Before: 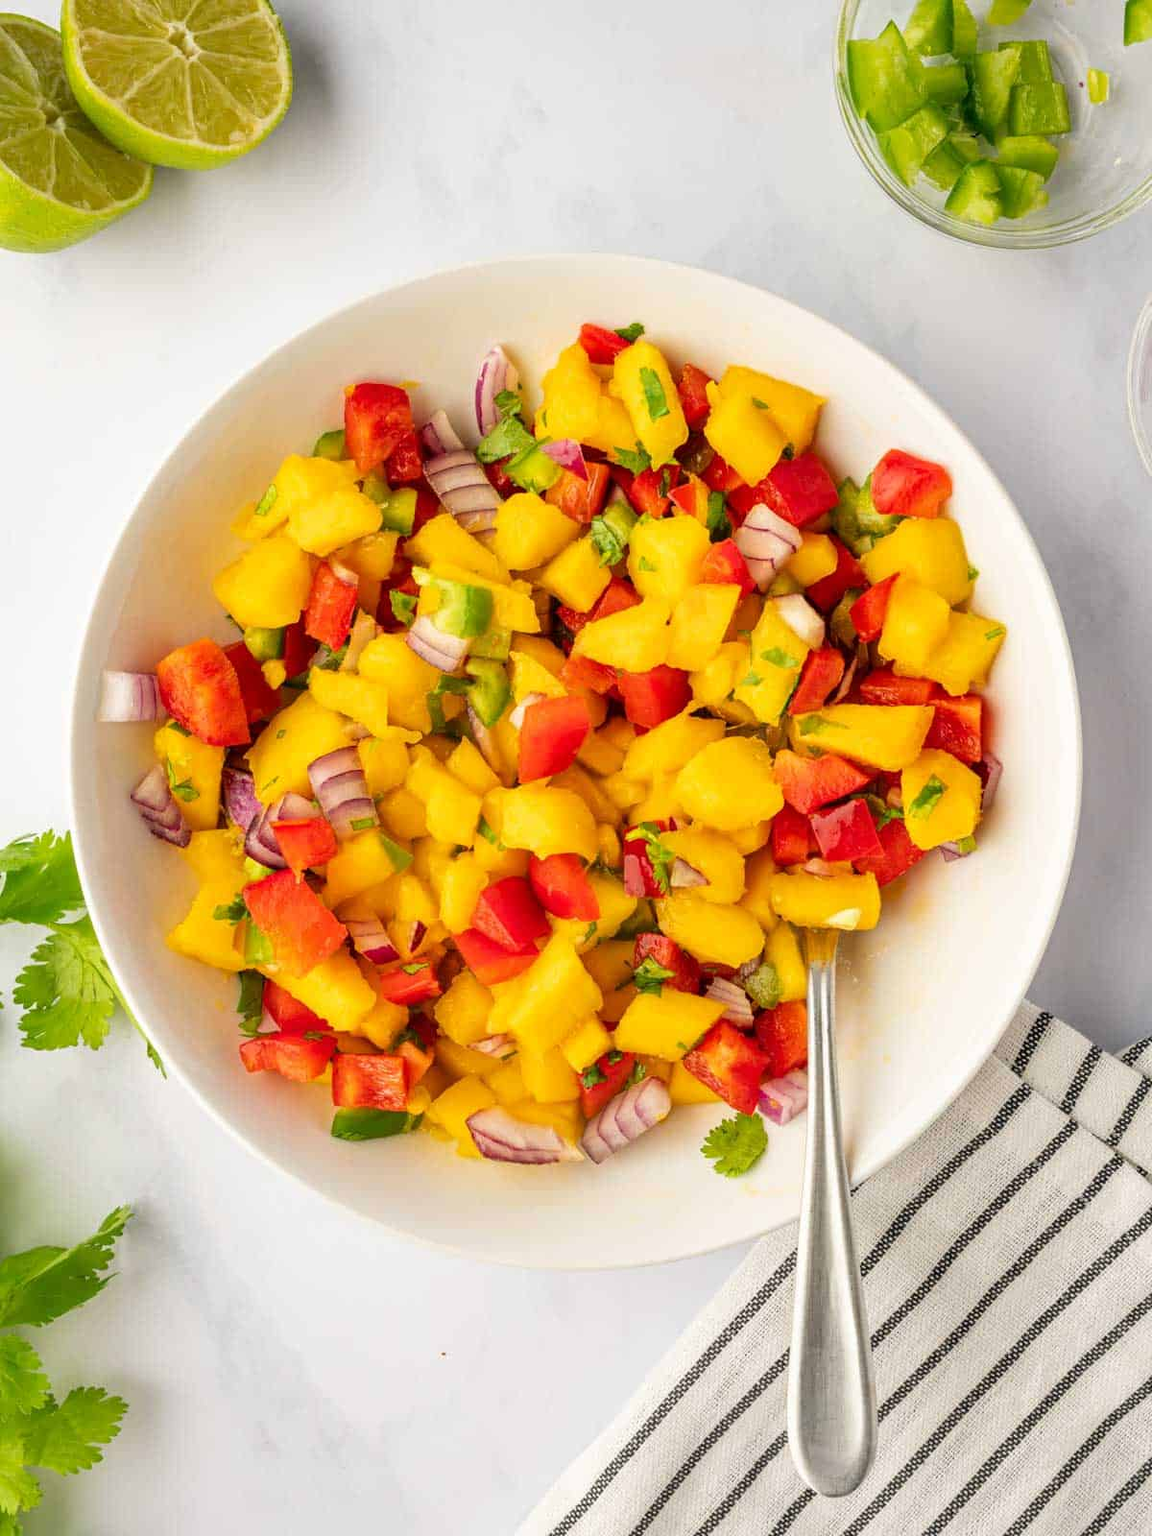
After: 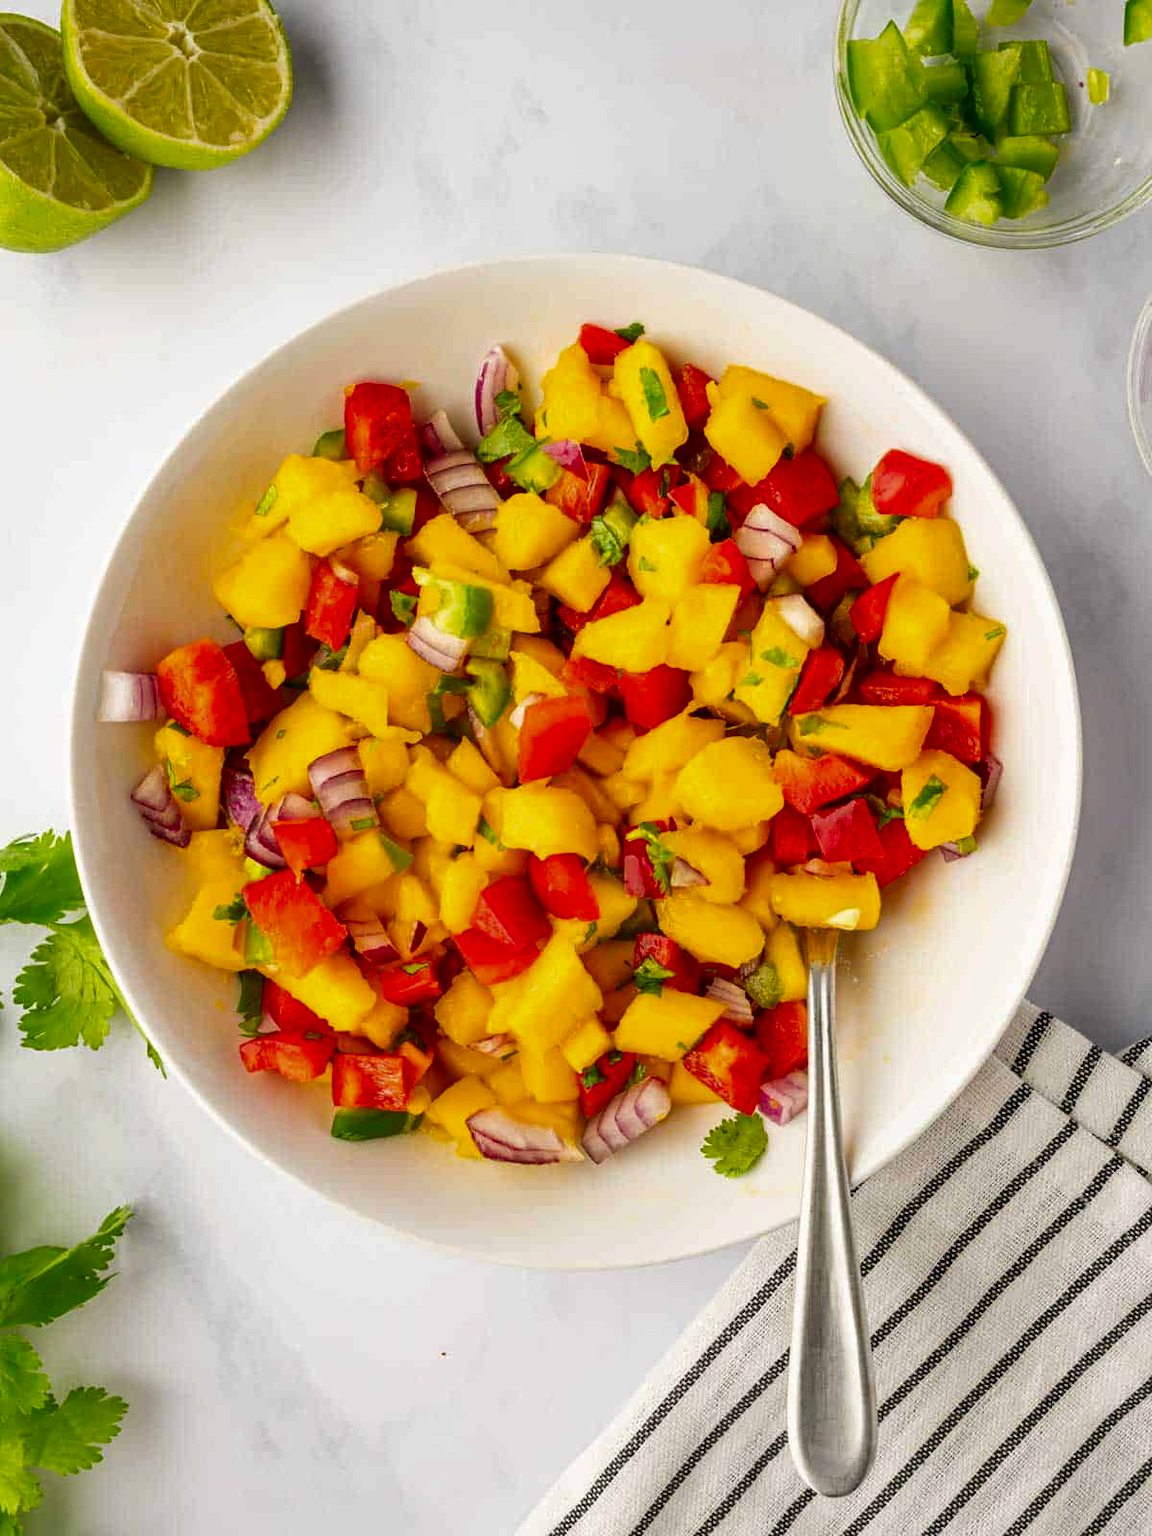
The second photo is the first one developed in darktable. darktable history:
contrast brightness saturation: brightness -0.211, saturation 0.078
